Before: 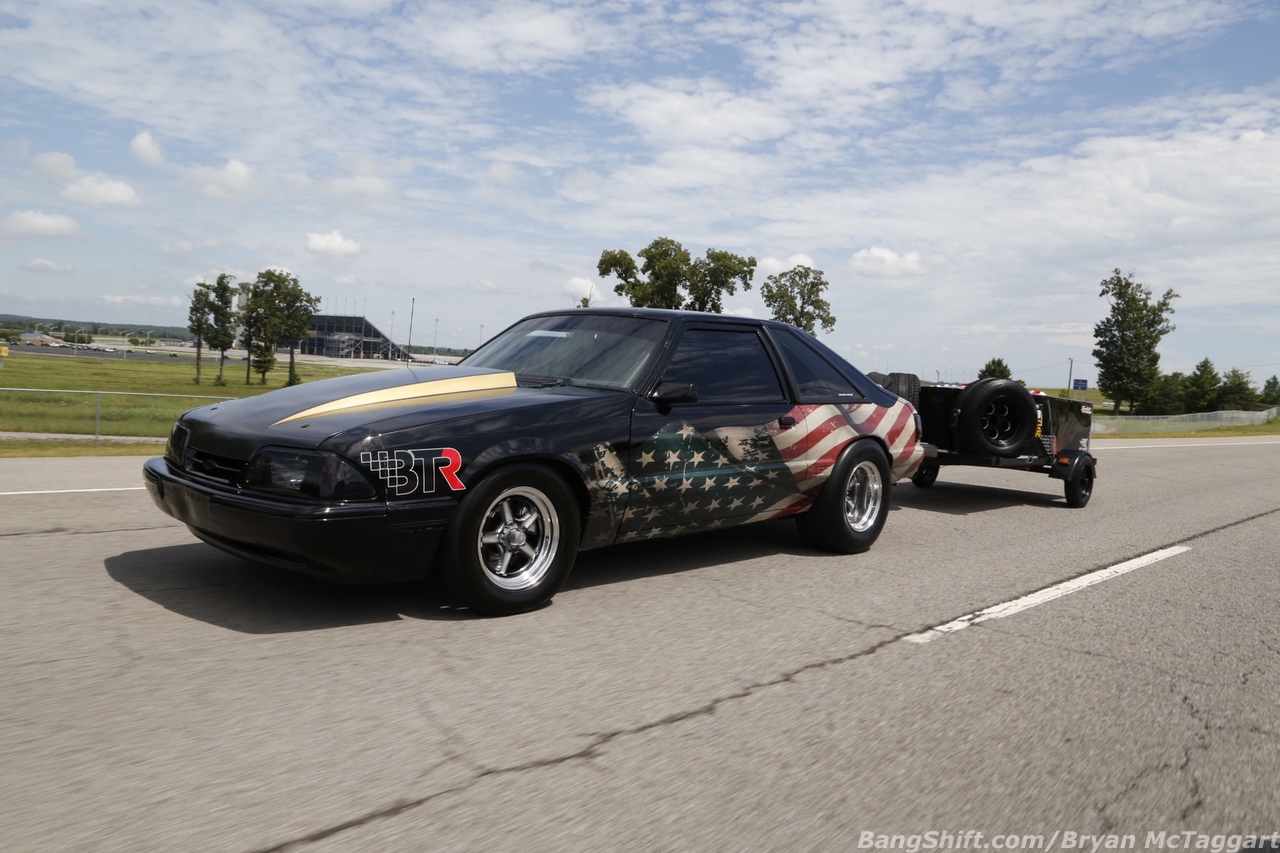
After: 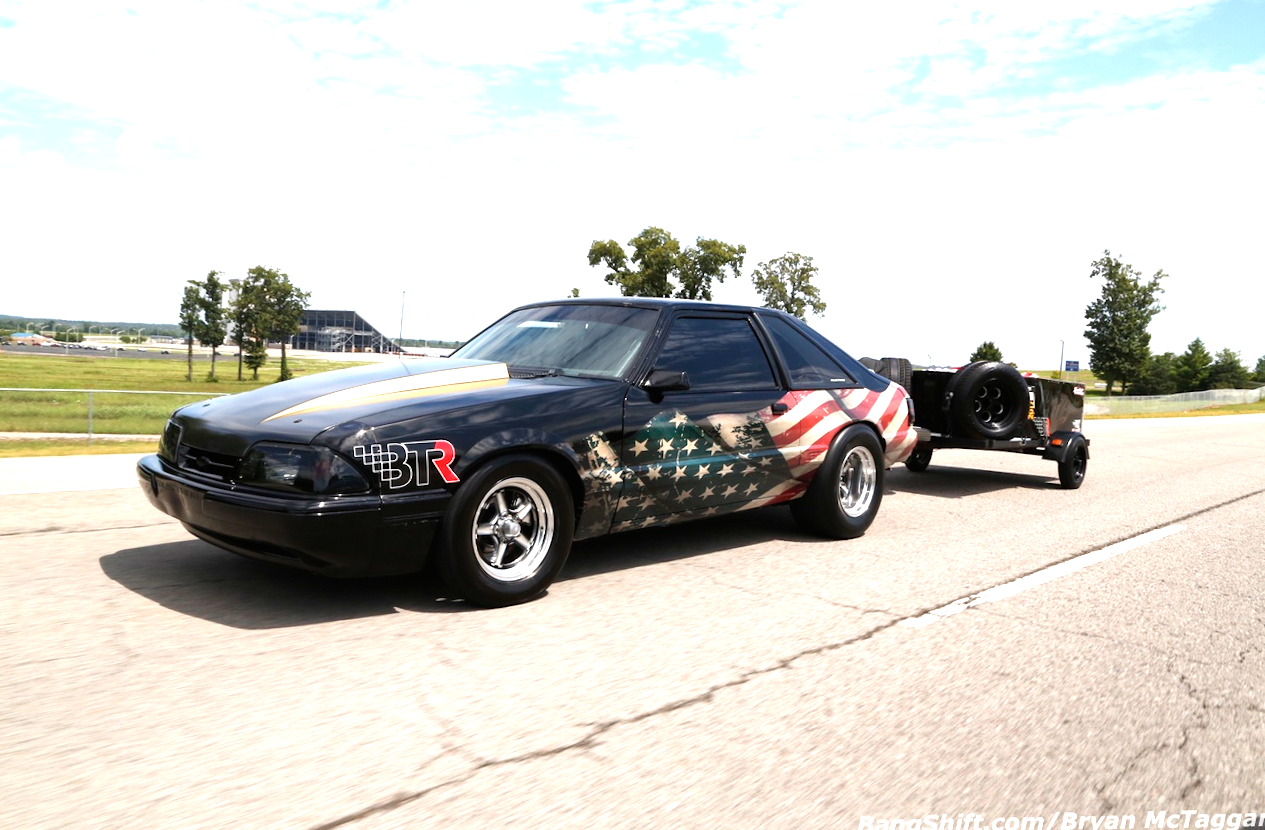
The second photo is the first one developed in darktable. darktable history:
exposure: black level correction 0, exposure 1.379 EV, compensate exposure bias true, compensate highlight preservation false
rotate and perspective: rotation -1°, crop left 0.011, crop right 0.989, crop top 0.025, crop bottom 0.975
